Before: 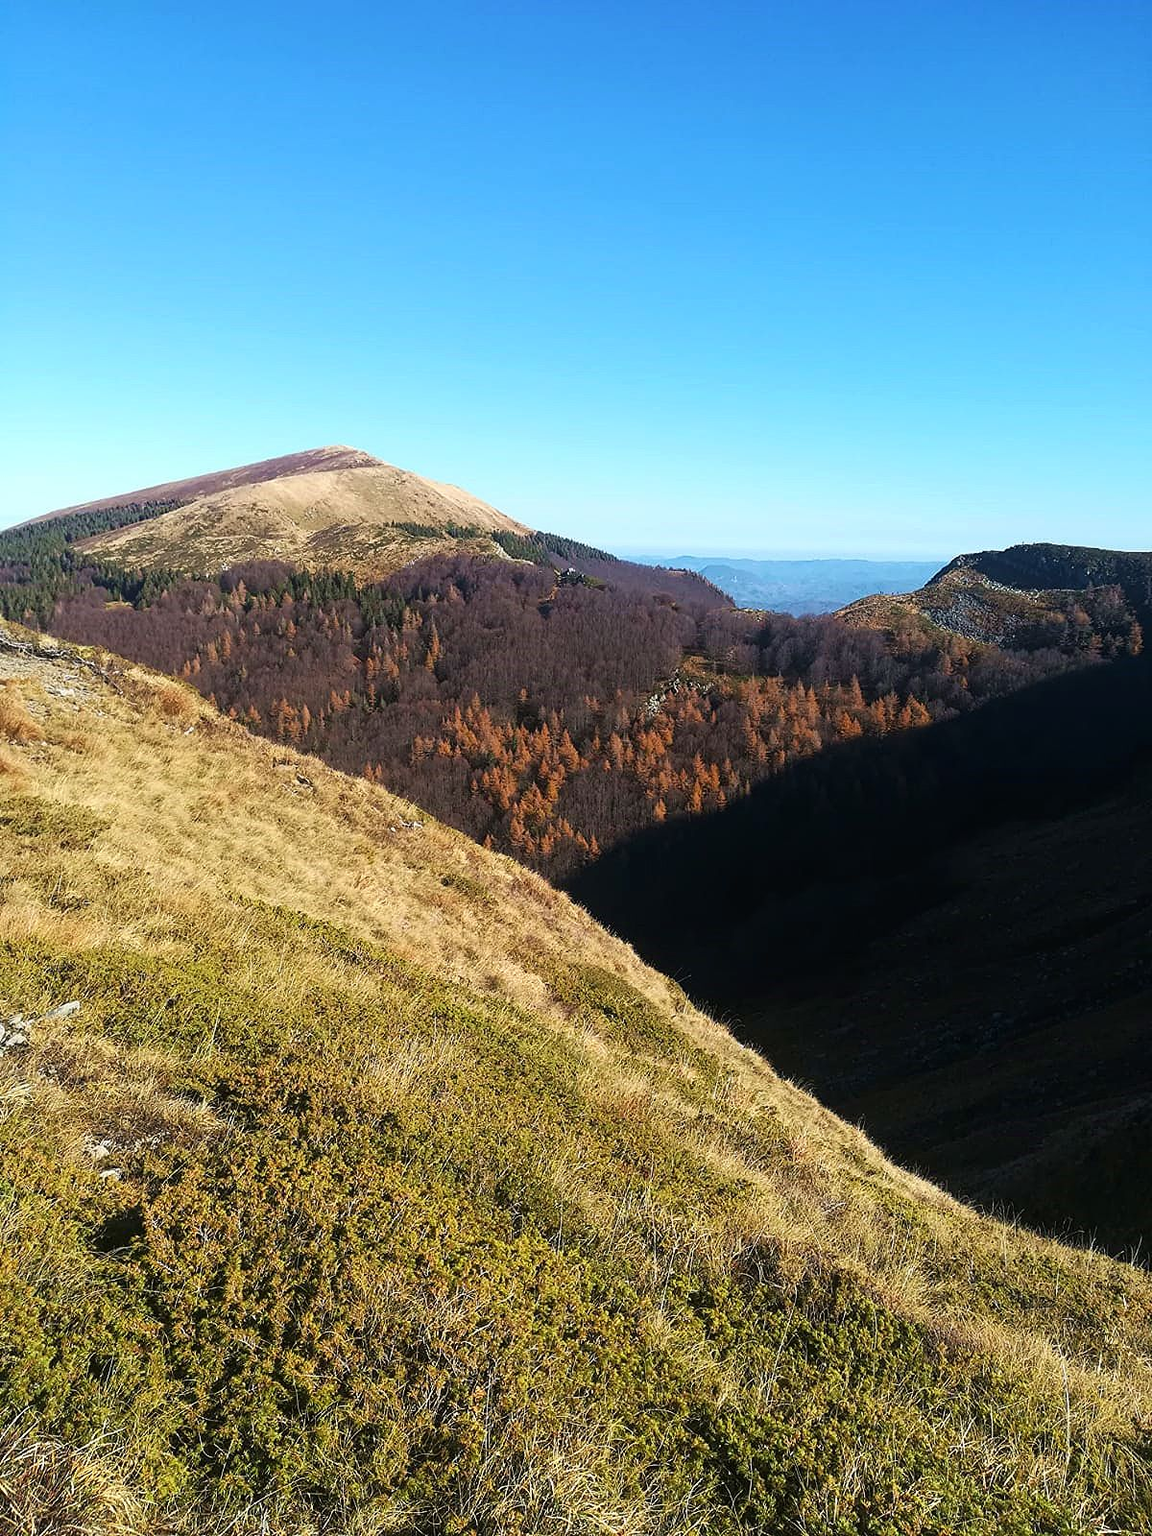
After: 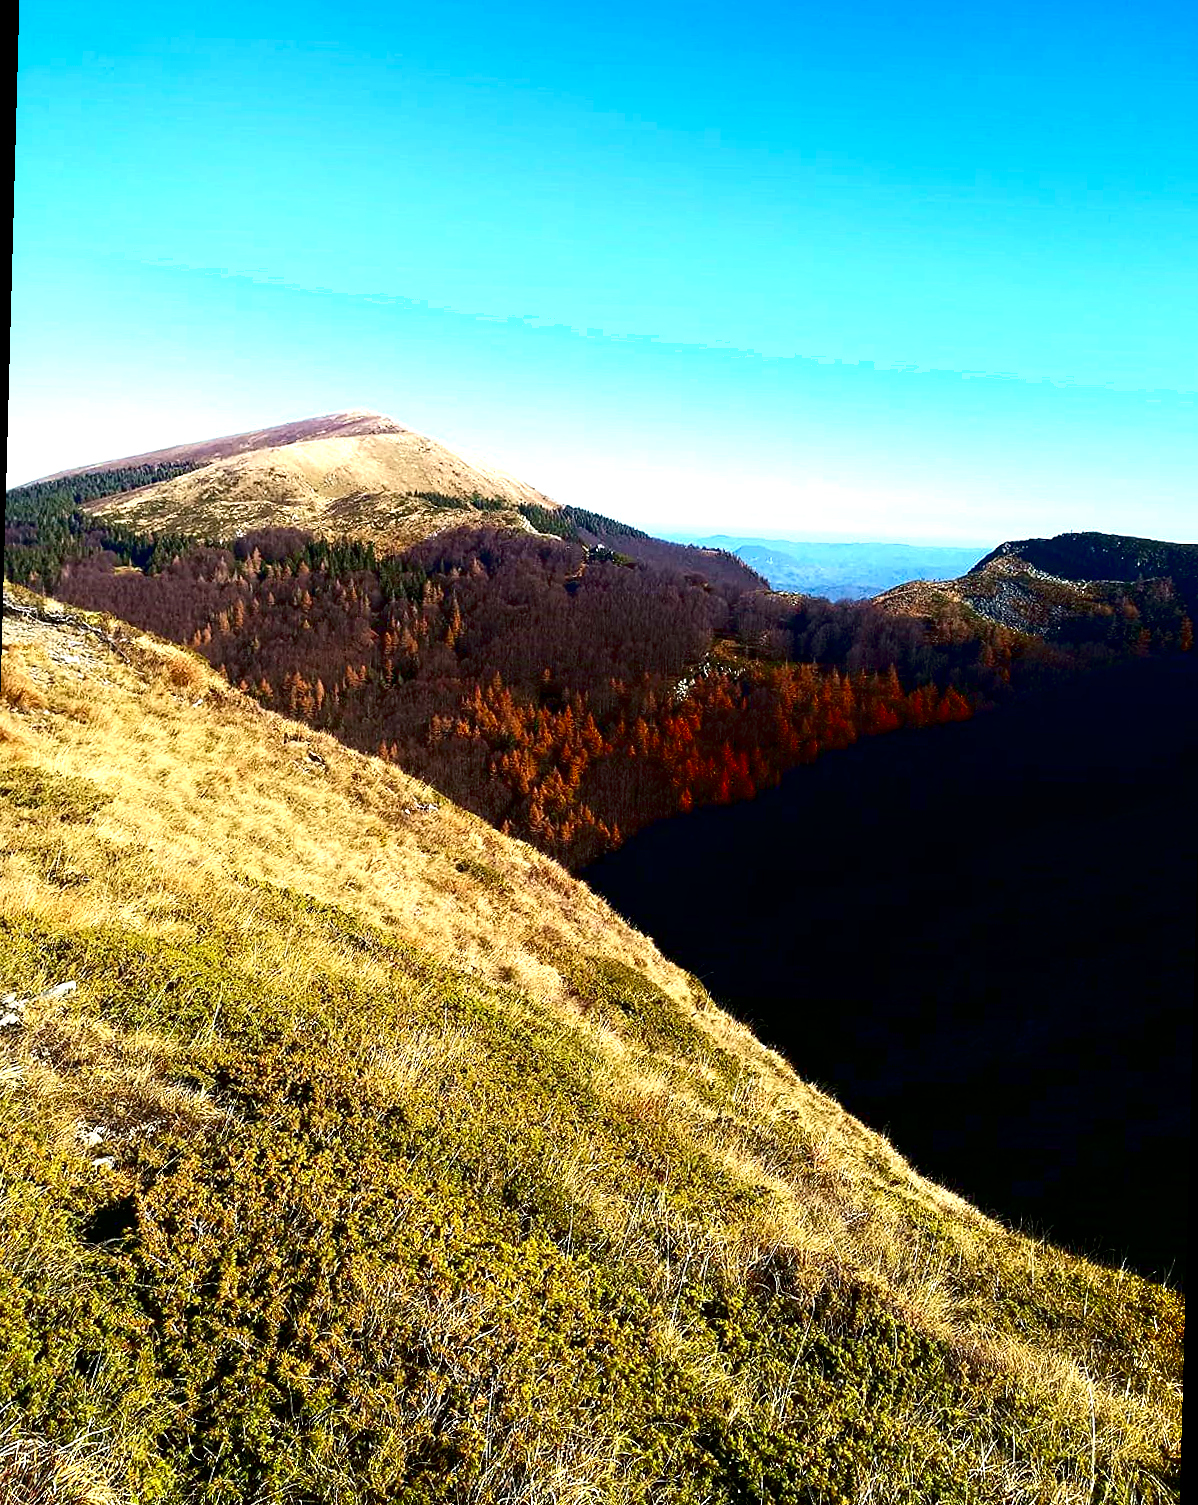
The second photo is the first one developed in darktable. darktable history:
contrast brightness saturation: contrast 0.13, brightness -0.24, saturation 0.14
rotate and perspective: rotation 1.57°, crop left 0.018, crop right 0.982, crop top 0.039, crop bottom 0.961
shadows and highlights: shadows -70, highlights 35, soften with gaussian
exposure: black level correction 0.012, exposure 0.7 EV, compensate exposure bias true, compensate highlight preservation false
